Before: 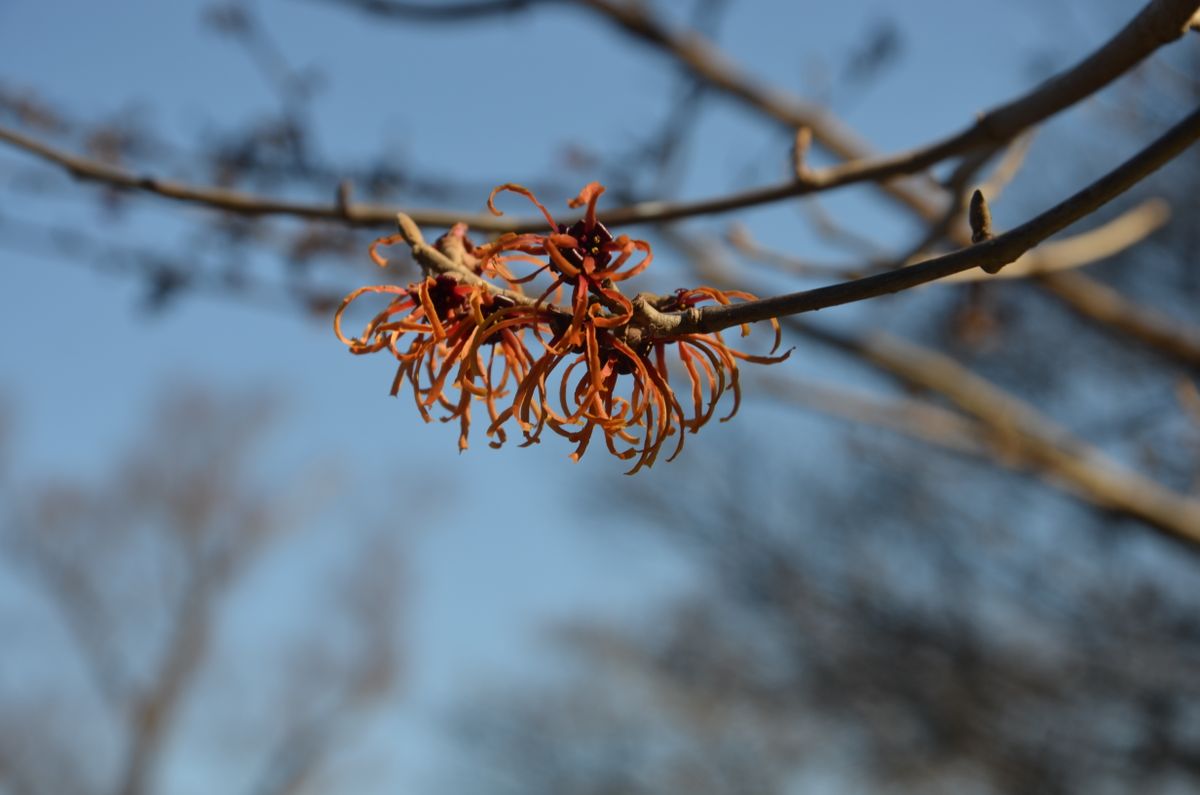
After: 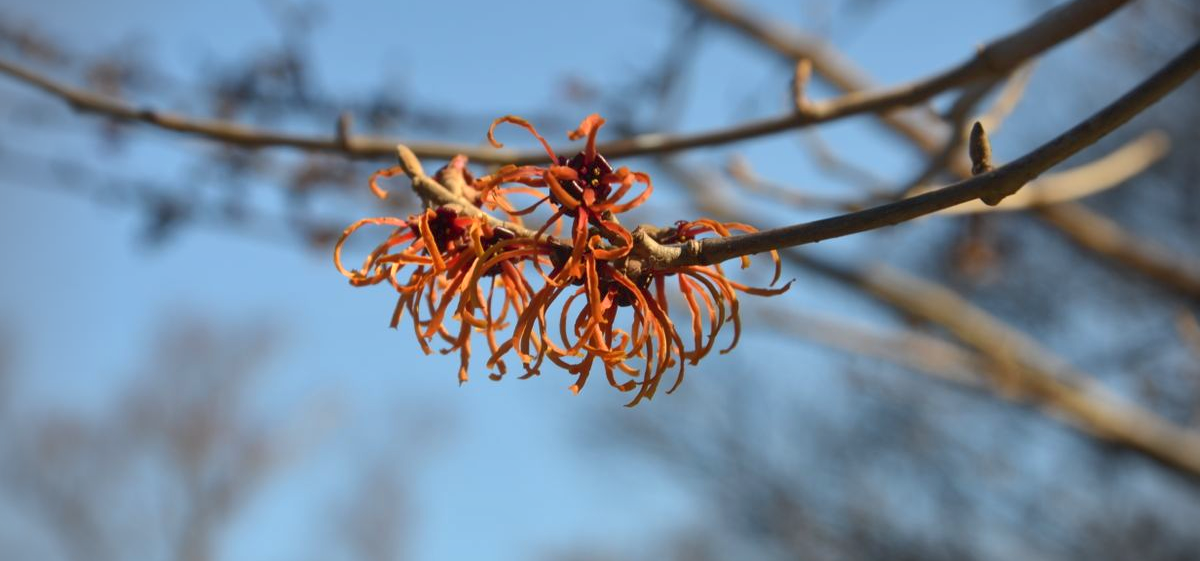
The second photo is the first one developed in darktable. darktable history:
crop and rotate: top 8.64%, bottom 20.749%
exposure: exposure 0.6 EV, compensate highlight preservation false
color correction: highlights a* 0.051, highlights b* -0.355
vignetting: on, module defaults
shadows and highlights: on, module defaults
